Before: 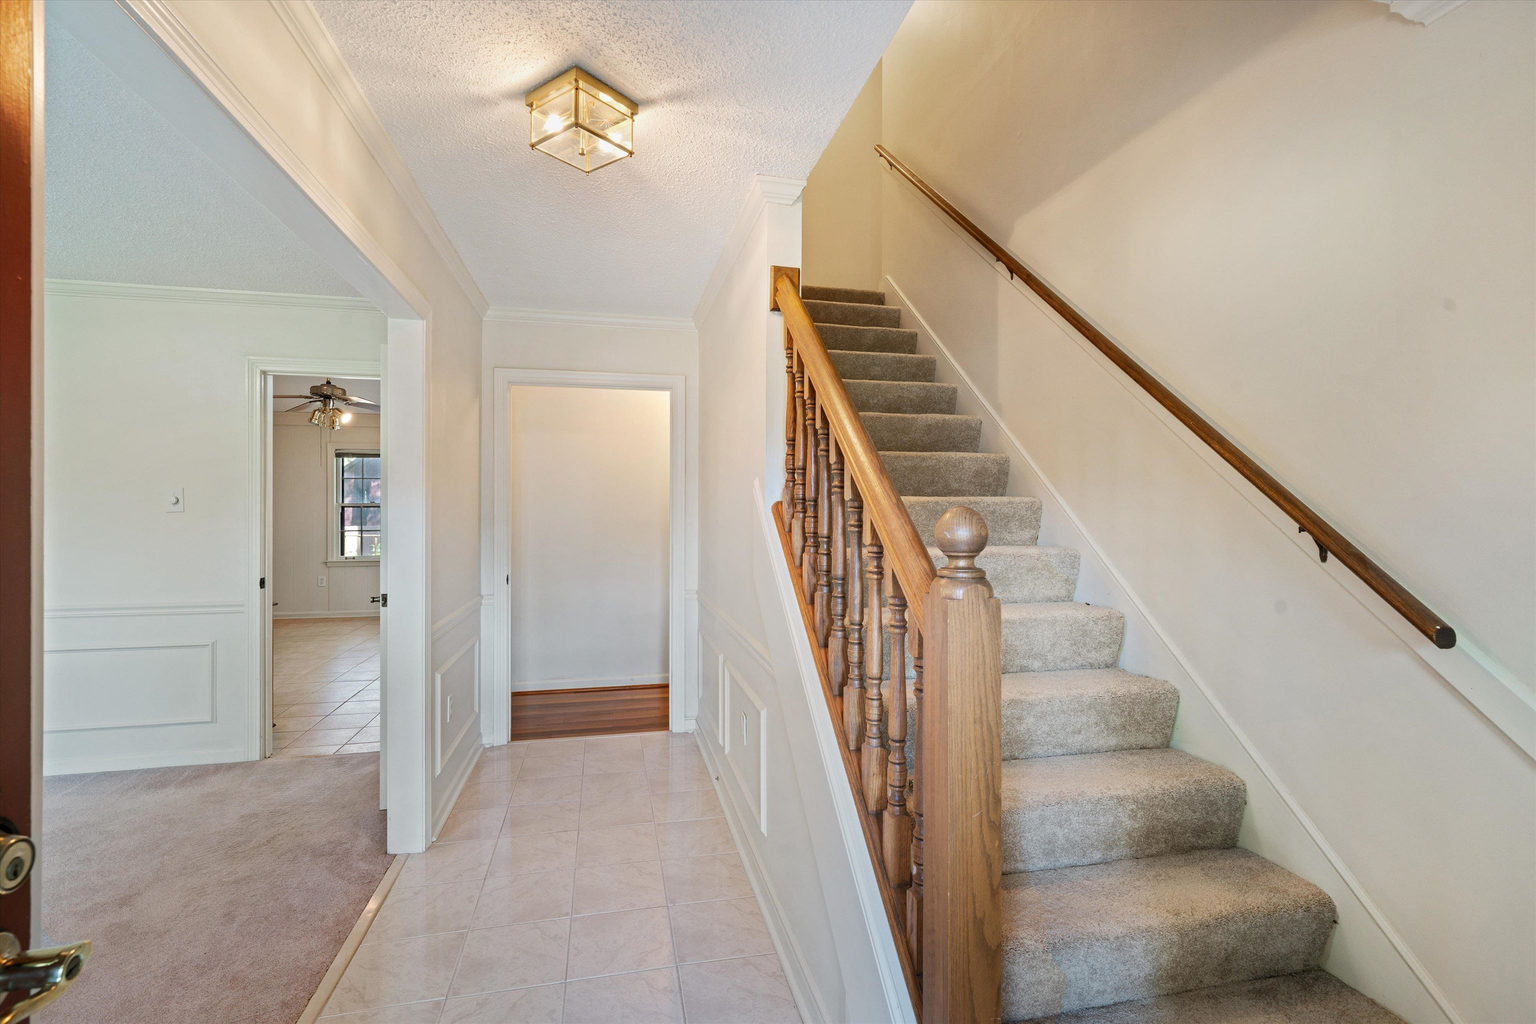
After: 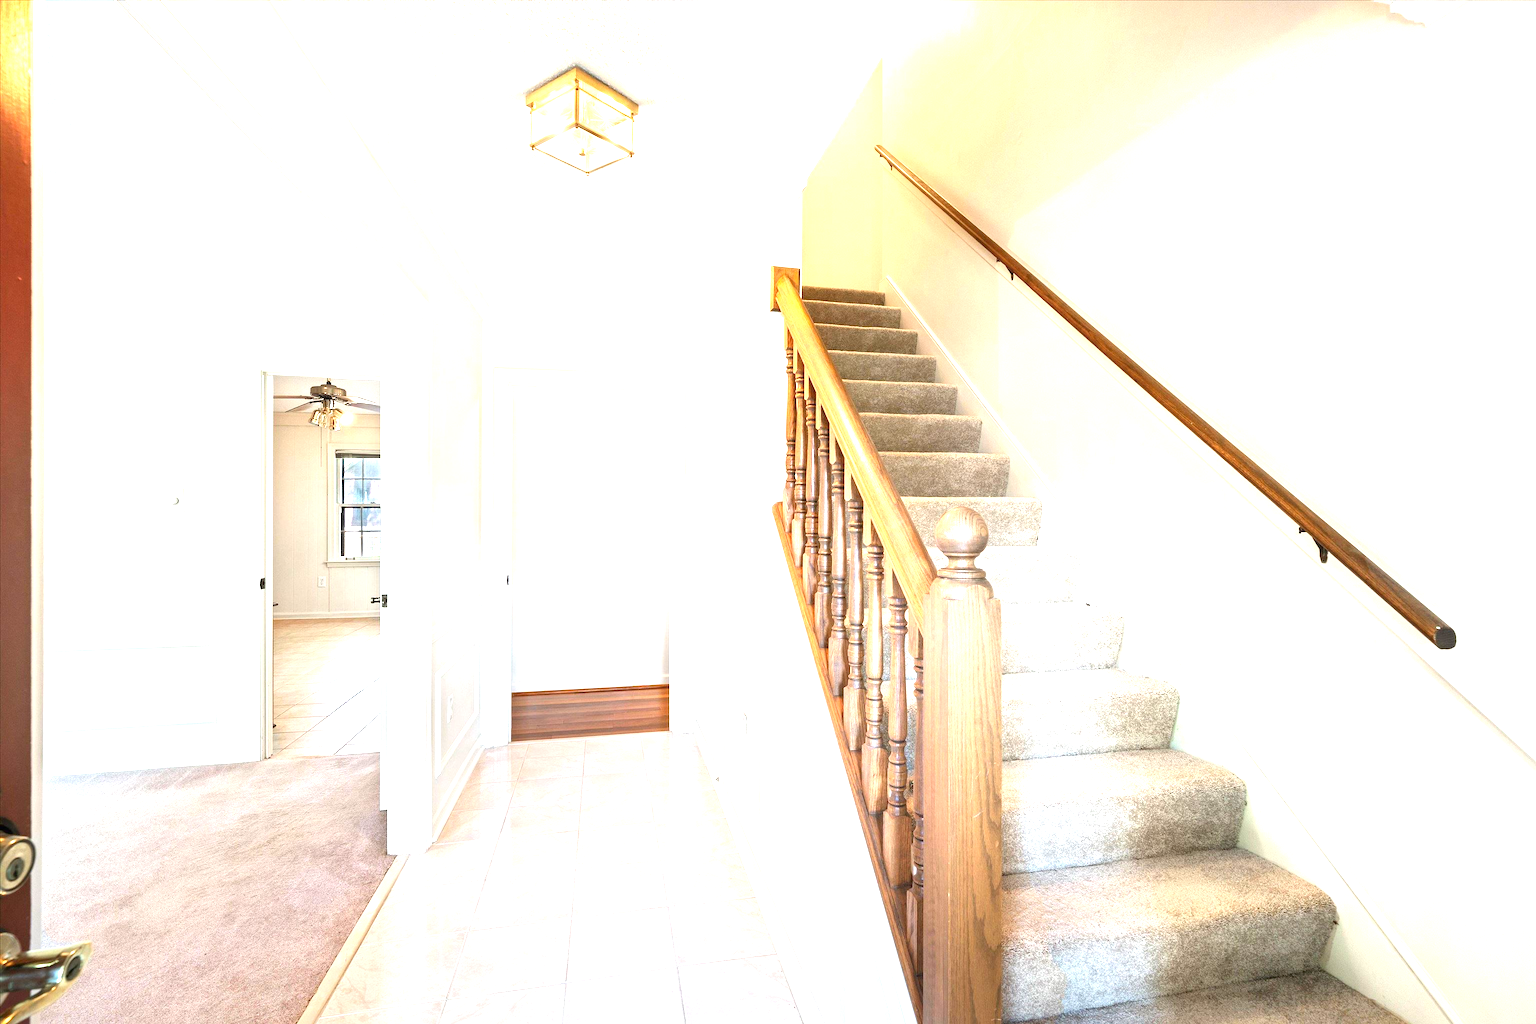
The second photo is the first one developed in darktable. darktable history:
exposure: black level correction 0, exposure 1.602 EV, compensate highlight preservation false
